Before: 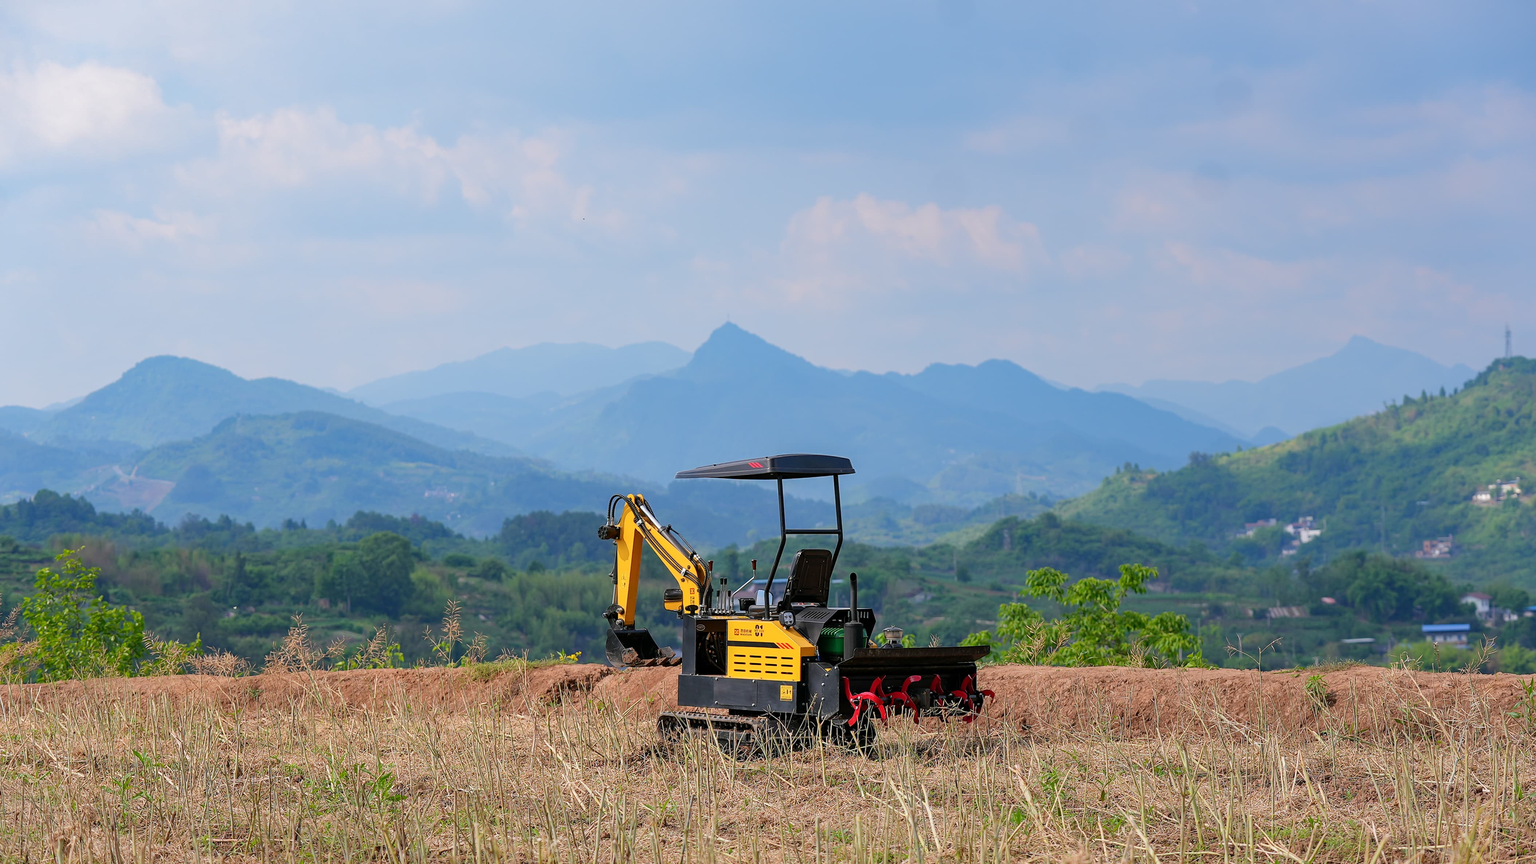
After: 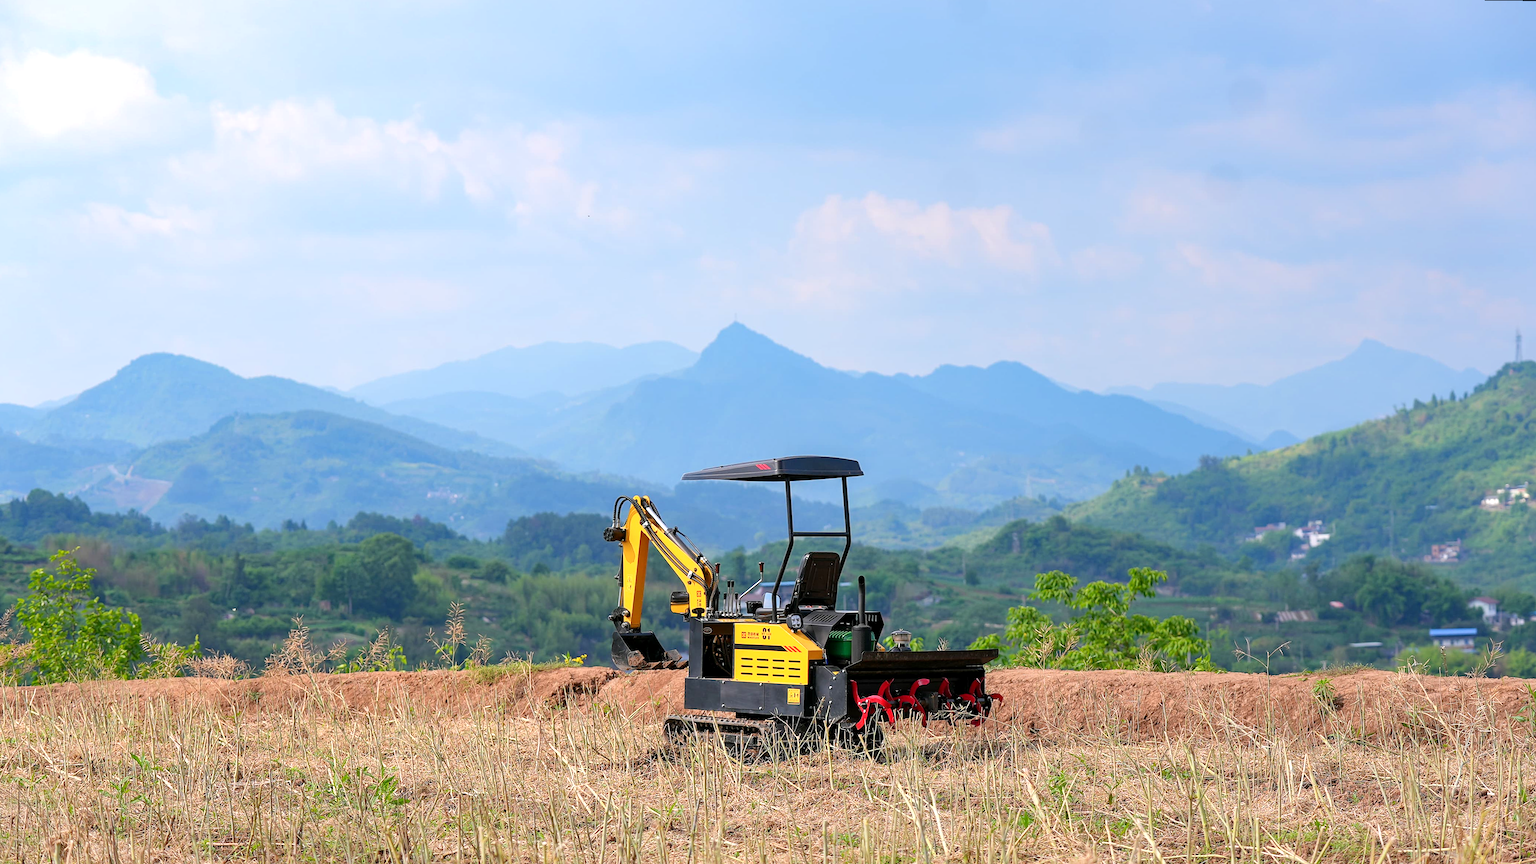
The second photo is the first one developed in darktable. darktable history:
crop and rotate: left 0.126%
rotate and perspective: rotation 0.174°, lens shift (vertical) 0.013, lens shift (horizontal) 0.019, shear 0.001, automatic cropping original format, crop left 0.007, crop right 0.991, crop top 0.016, crop bottom 0.997
exposure: black level correction 0.001, exposure 0.5 EV, compensate exposure bias true, compensate highlight preservation false
